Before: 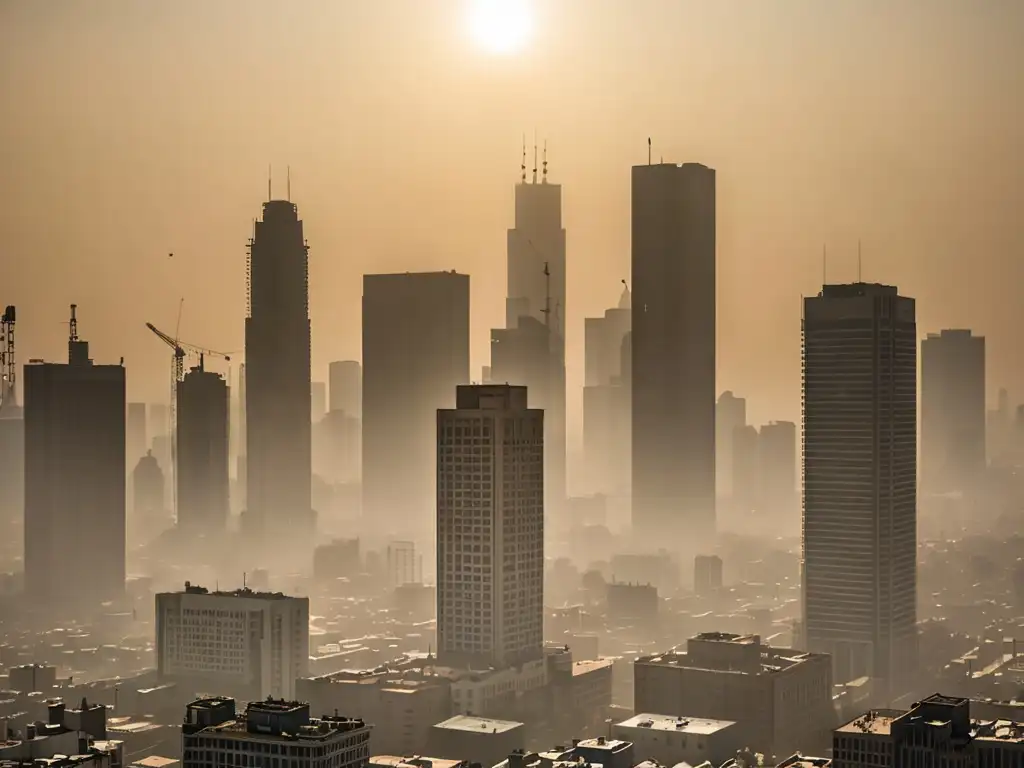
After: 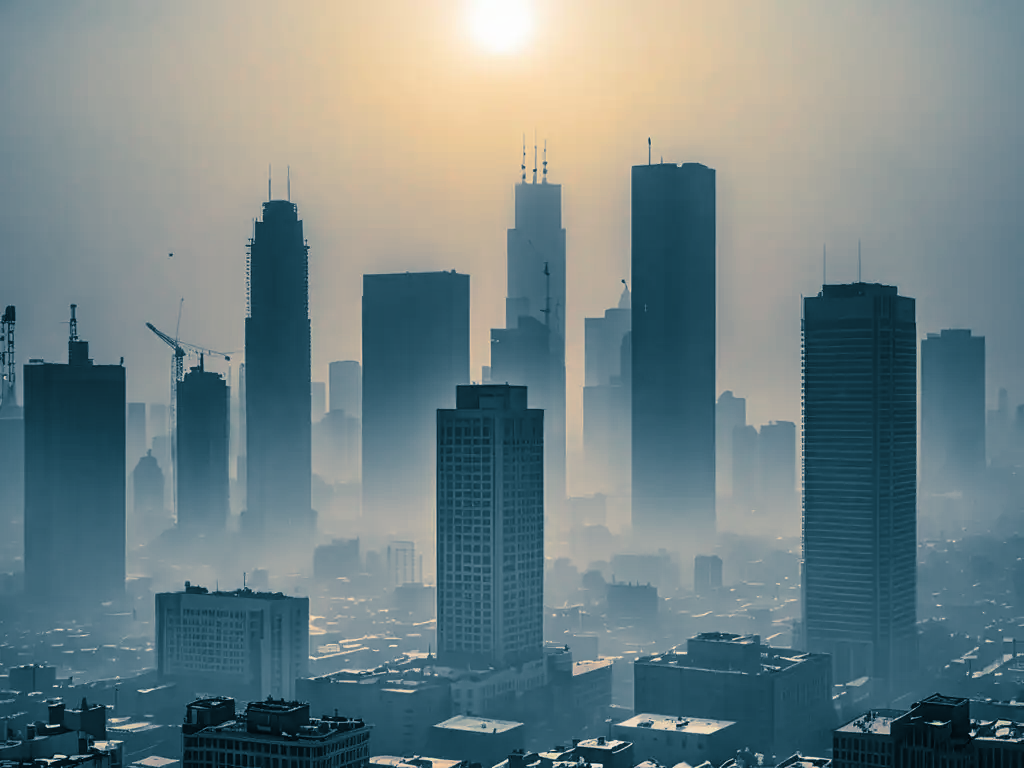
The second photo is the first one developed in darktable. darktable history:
contrast equalizer: y [[0.5, 0.488, 0.462, 0.461, 0.491, 0.5], [0.5 ×6], [0.5 ×6], [0 ×6], [0 ×6]]
split-toning: shadows › hue 212.4°, balance -70
